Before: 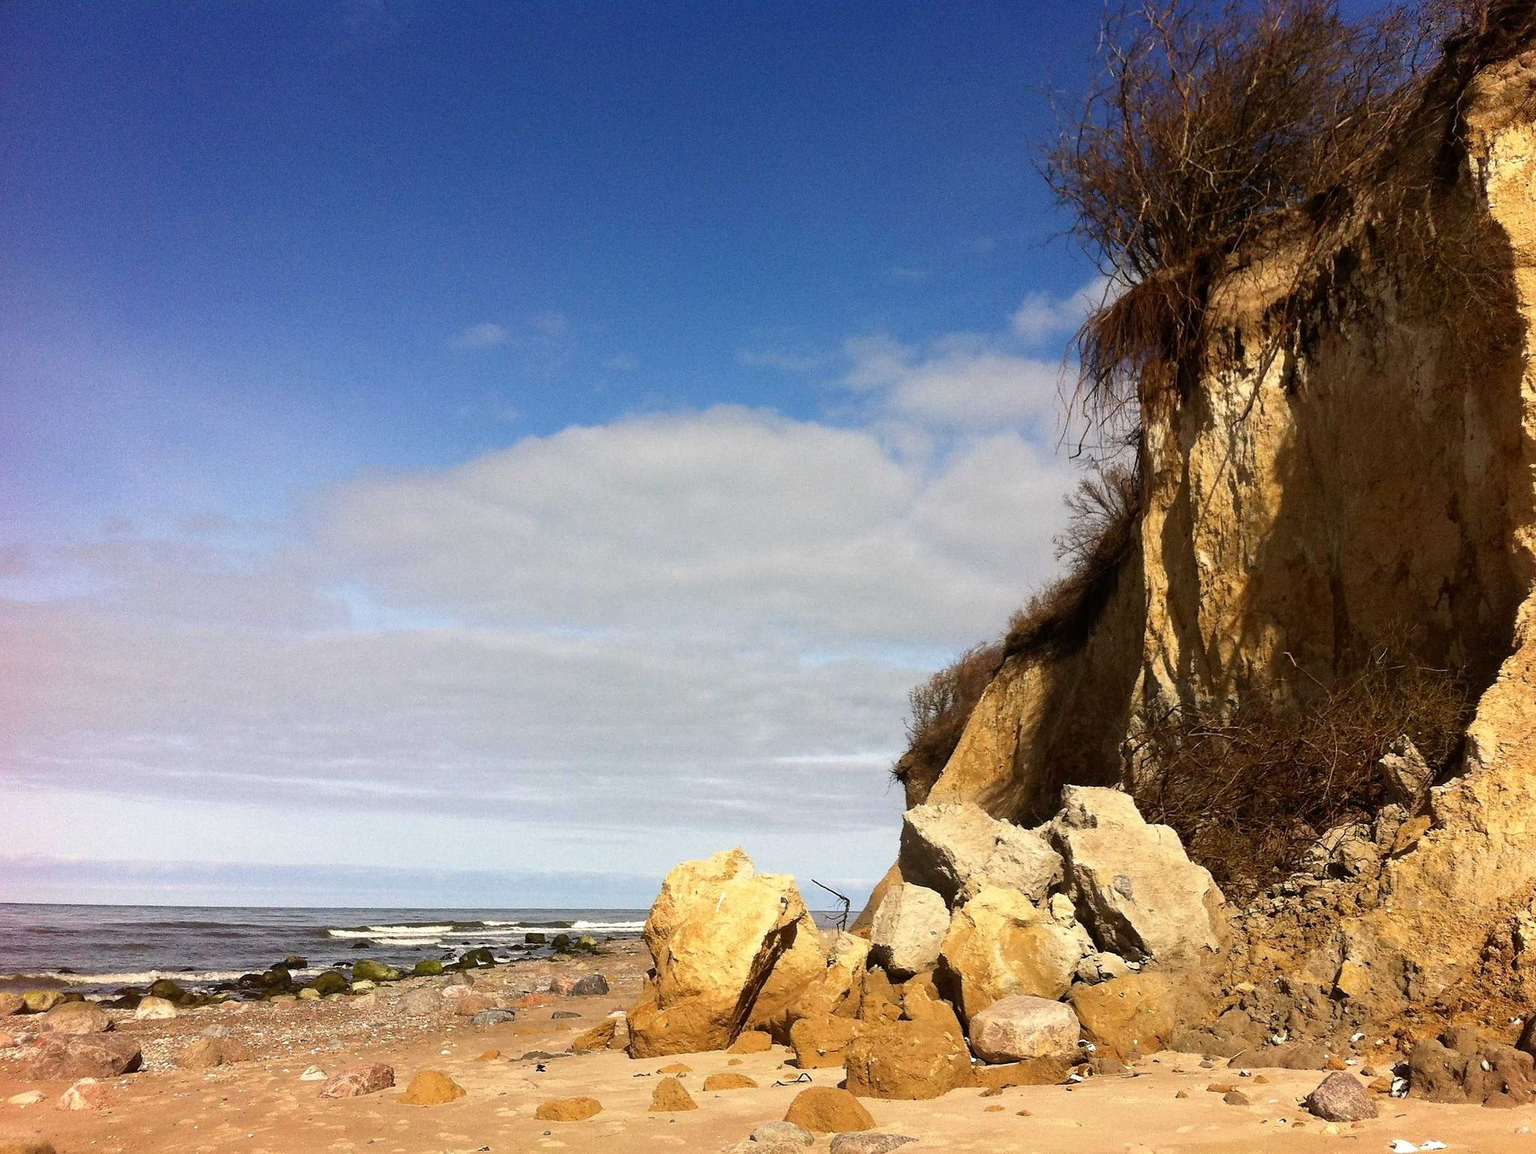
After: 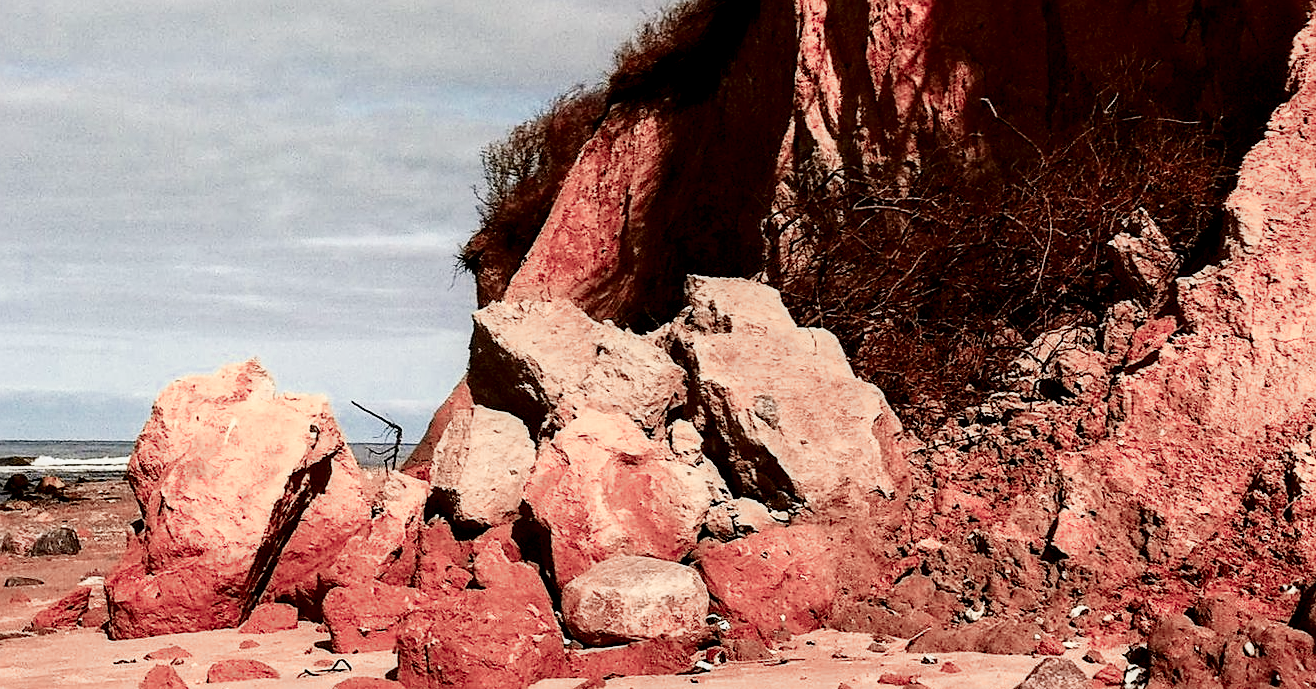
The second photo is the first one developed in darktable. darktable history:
tone equalizer: -8 EV -0.422 EV, -7 EV -0.364 EV, -6 EV -0.342 EV, -5 EV -0.23 EV, -3 EV 0.228 EV, -2 EV 0.314 EV, -1 EV 0.366 EV, +0 EV 0.432 EV, edges refinement/feathering 500, mask exposure compensation -1.57 EV, preserve details no
exposure: exposure 1 EV, compensate highlight preservation false
color zones: curves: ch2 [(0, 0.488) (0.143, 0.417) (0.286, 0.212) (0.429, 0.179) (0.571, 0.154) (0.714, 0.415) (0.857, 0.495) (1, 0.488)]
sharpen: on, module defaults
crop and rotate: left 35.696%, top 50.246%, bottom 4.928%
local contrast: shadows 97%, midtone range 0.499
filmic rgb: black relative exposure -7.65 EV, white relative exposure 4.56 EV, hardness 3.61
contrast brightness saturation: brightness -0.503
